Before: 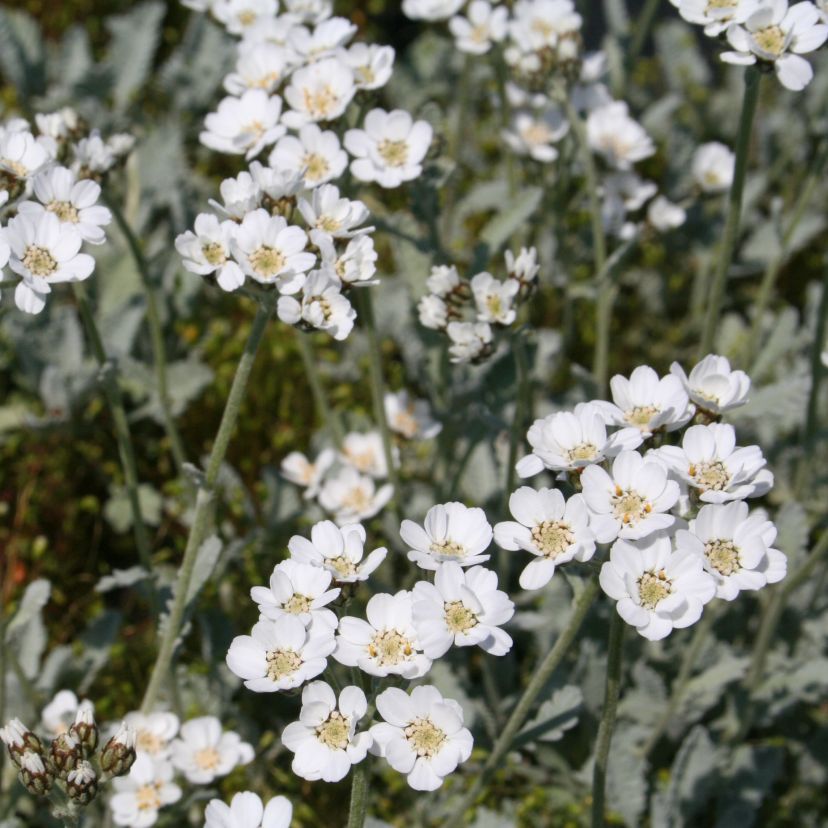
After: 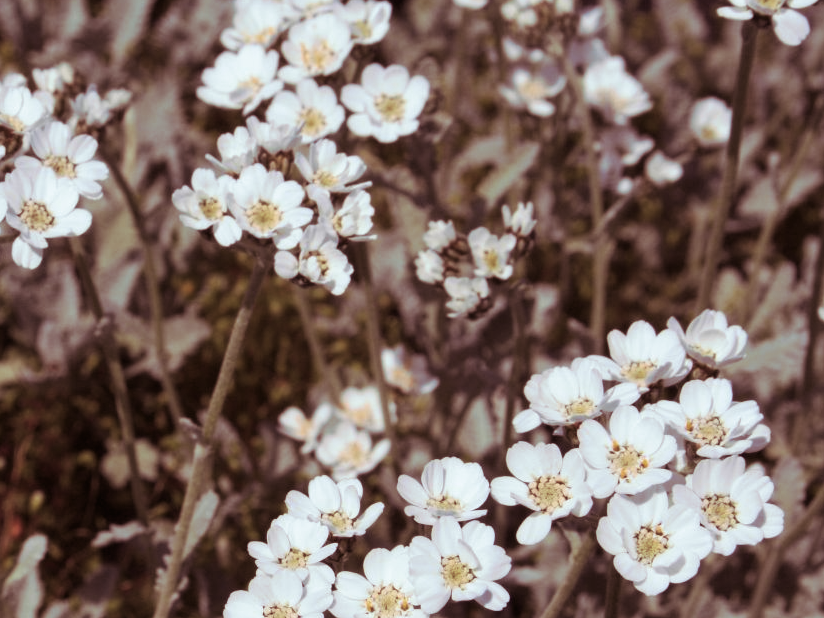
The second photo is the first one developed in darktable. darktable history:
split-toning: highlights › hue 180°
crop: left 0.387%, top 5.469%, bottom 19.809%
